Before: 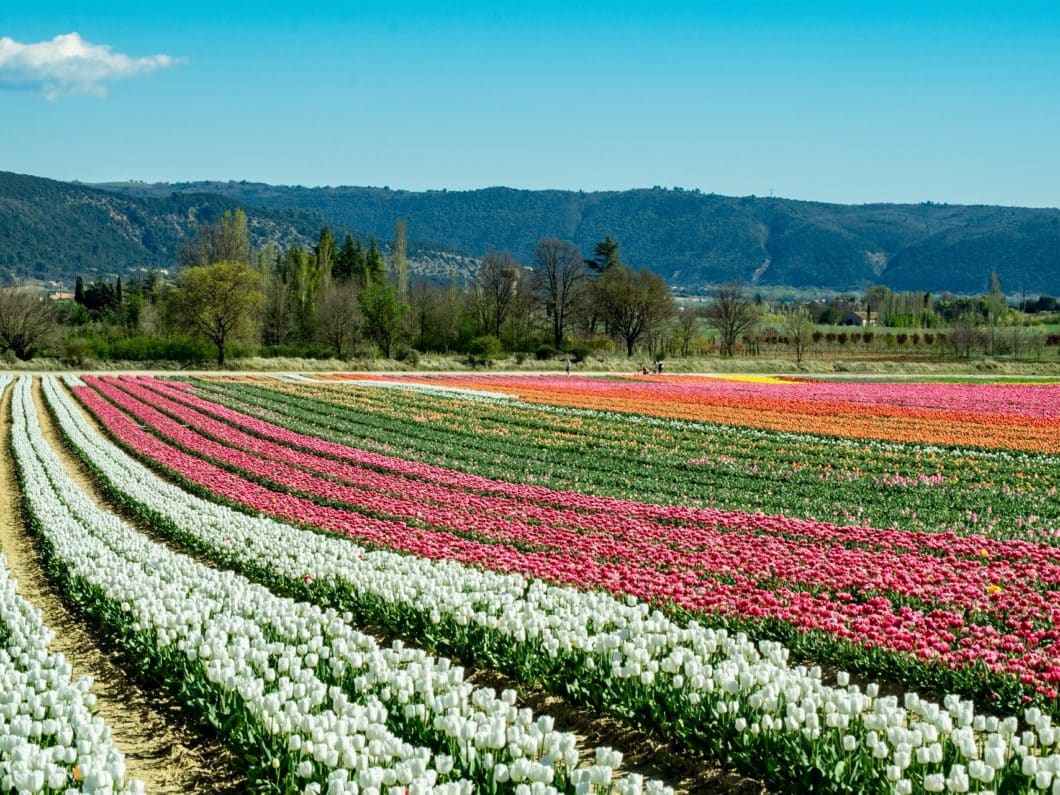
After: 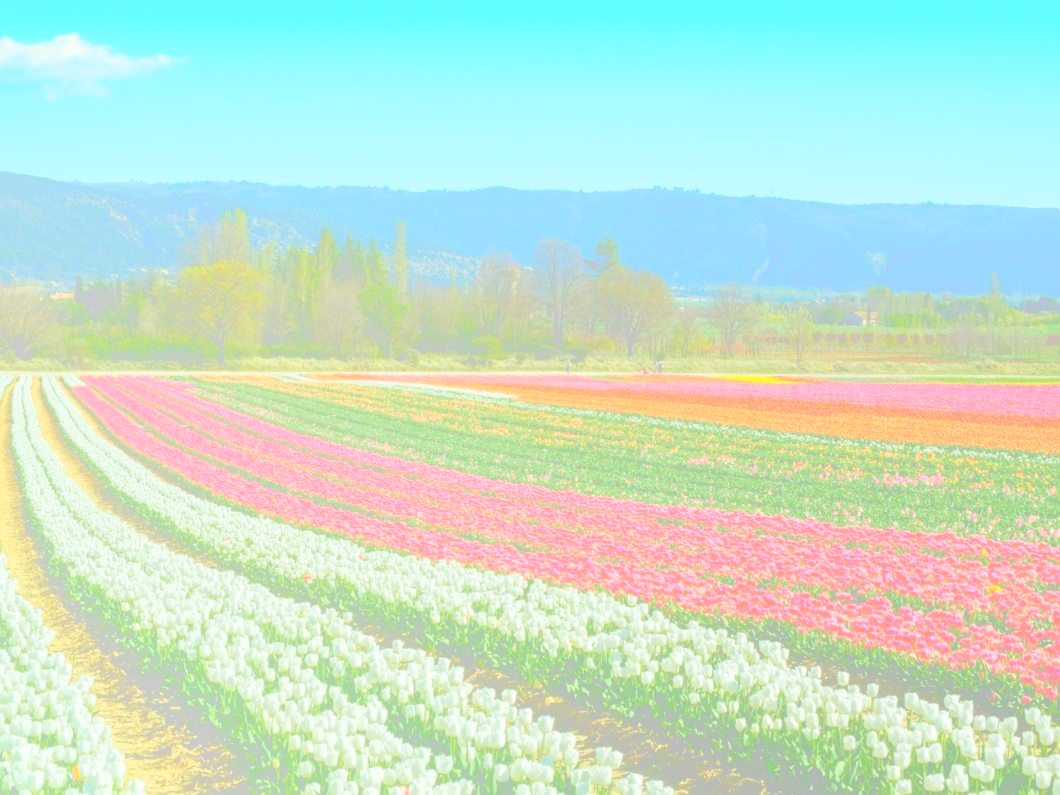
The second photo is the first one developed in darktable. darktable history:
contrast brightness saturation: brightness -0.2, saturation 0.08
bloom: size 85%, threshold 5%, strength 85%
